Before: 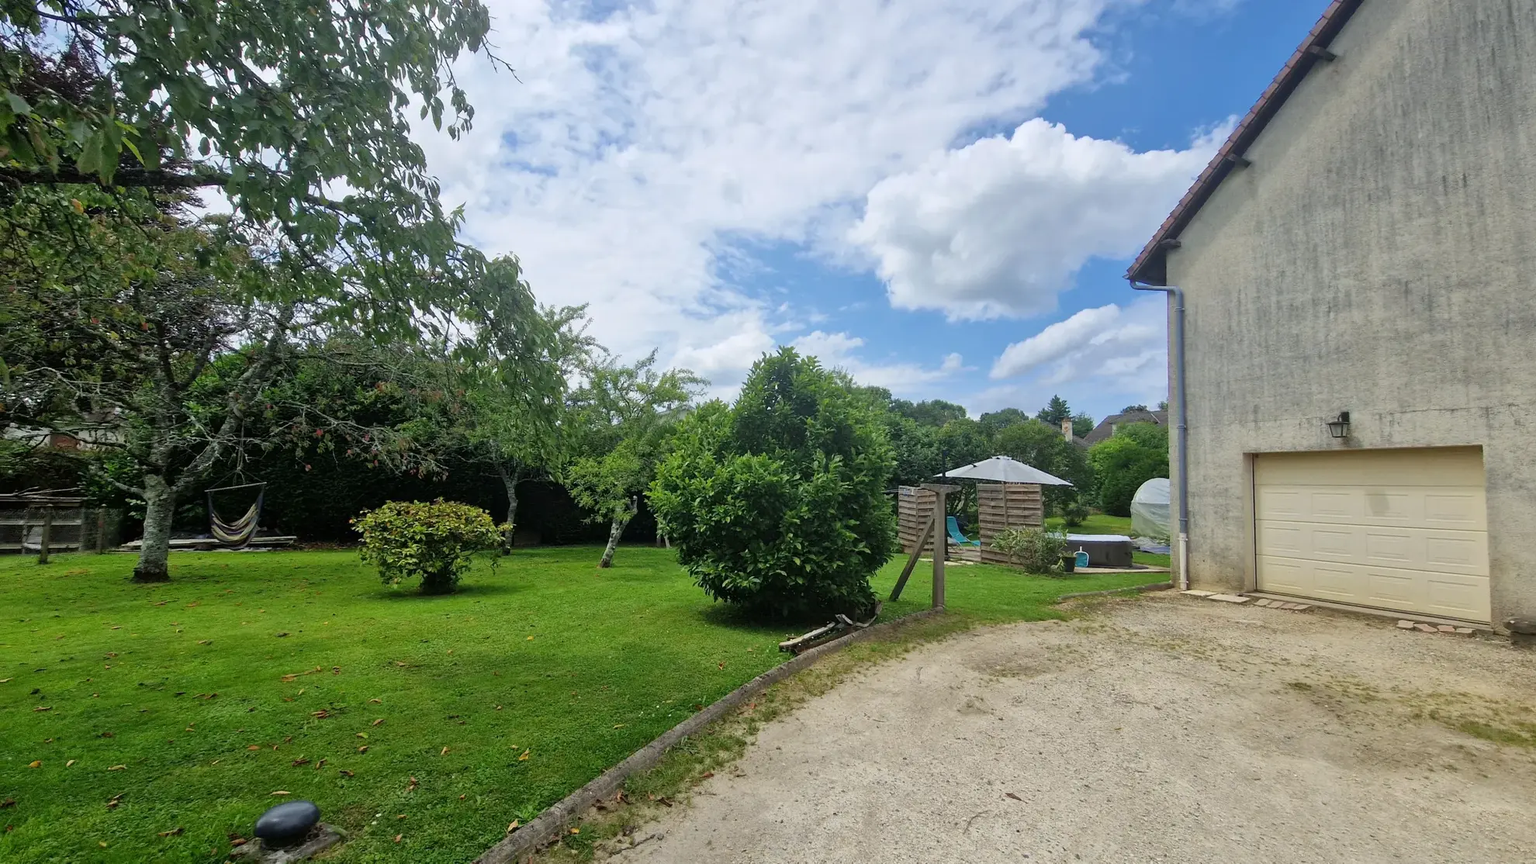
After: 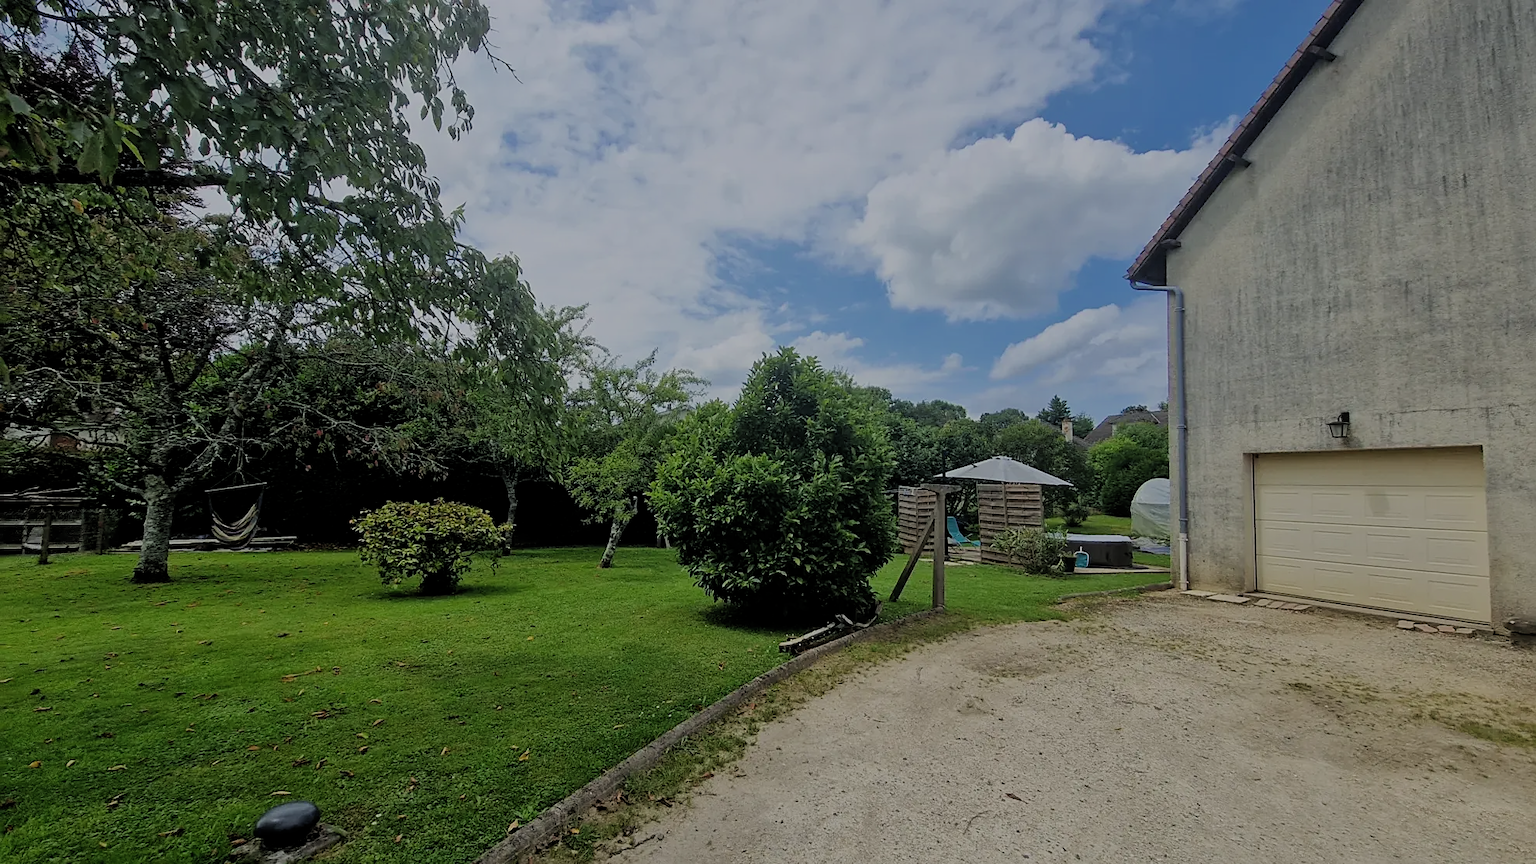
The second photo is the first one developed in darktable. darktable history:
filmic rgb: middle gray luminance 29.75%, black relative exposure -8.98 EV, white relative exposure 7 EV, target black luminance 0%, hardness 2.92, latitude 1.43%, contrast 0.963, highlights saturation mix 4%, shadows ↔ highlights balance 11.9%, add noise in highlights 0.002, preserve chrominance max RGB, color science v3 (2019), use custom middle-gray values true, contrast in highlights soft
sharpen: on, module defaults
